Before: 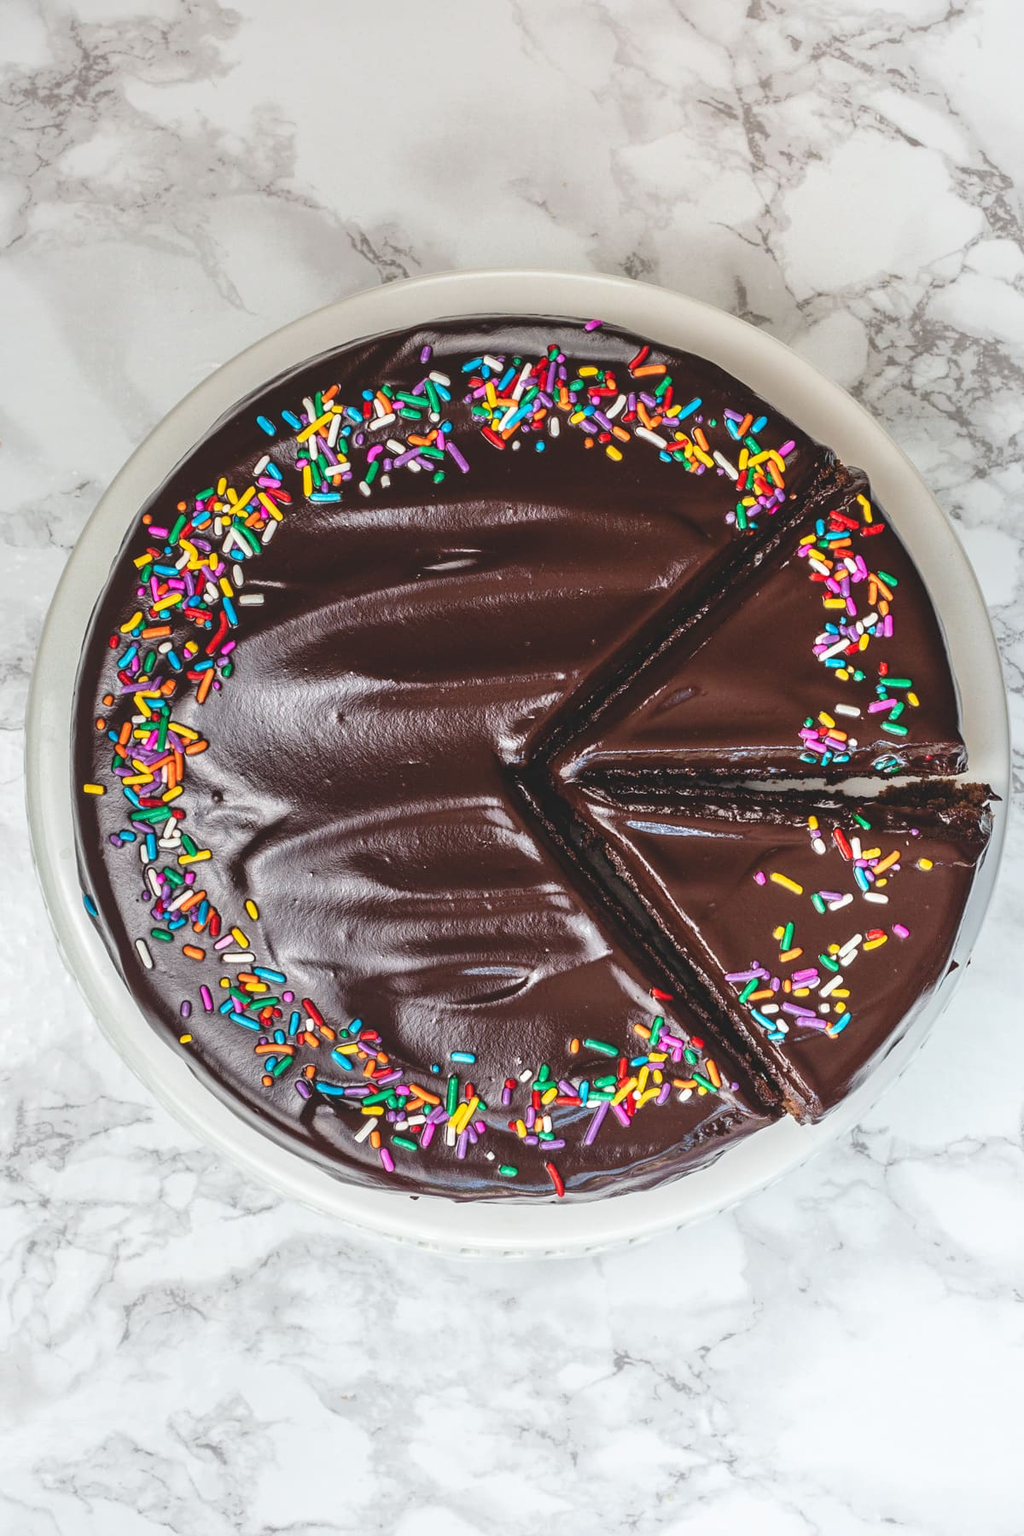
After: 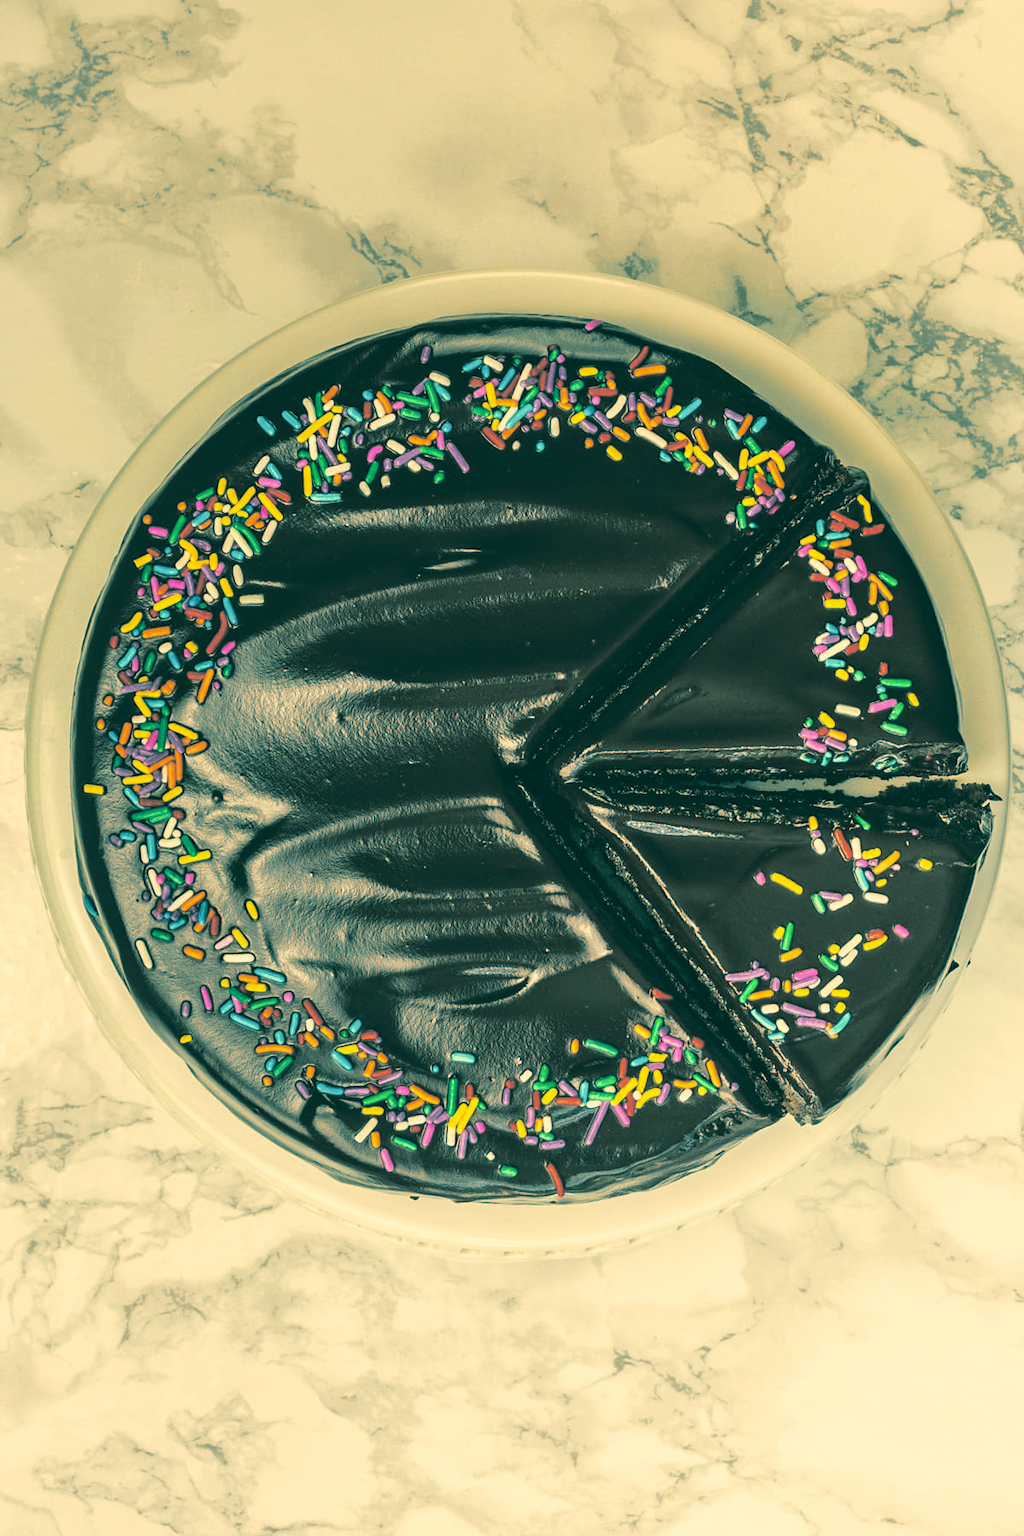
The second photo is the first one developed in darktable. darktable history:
split-toning: shadows › hue 186.43°, highlights › hue 49.29°, compress 30.29%
color correction: highlights a* 5.62, highlights b* 33.57, shadows a* -25.86, shadows b* 4.02
